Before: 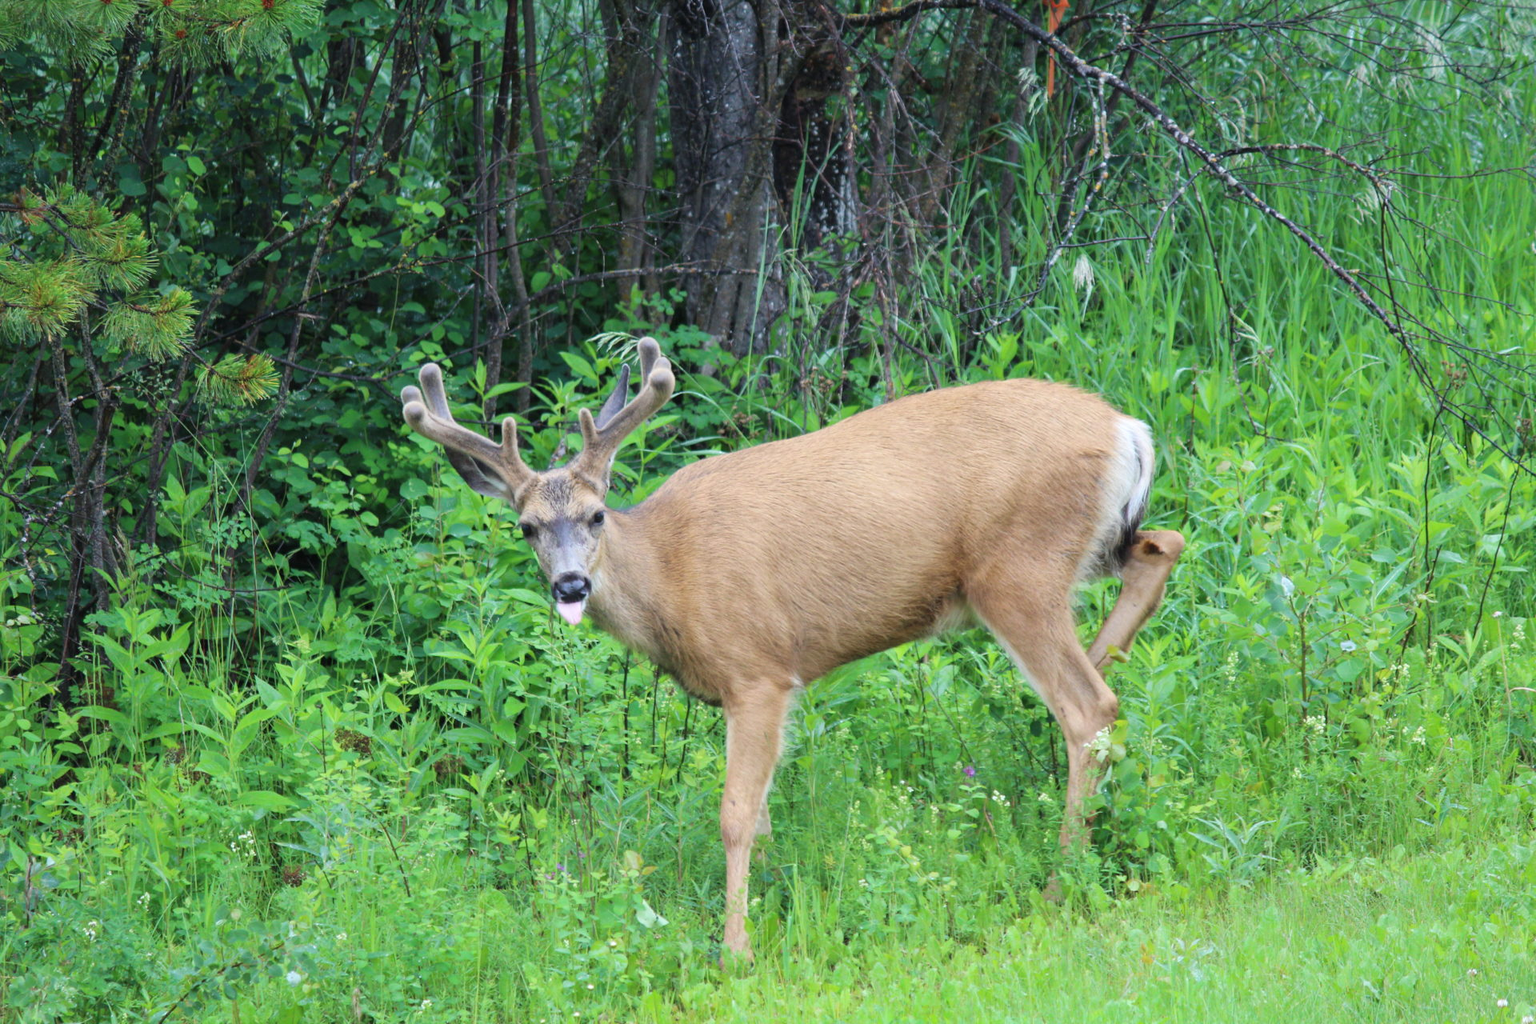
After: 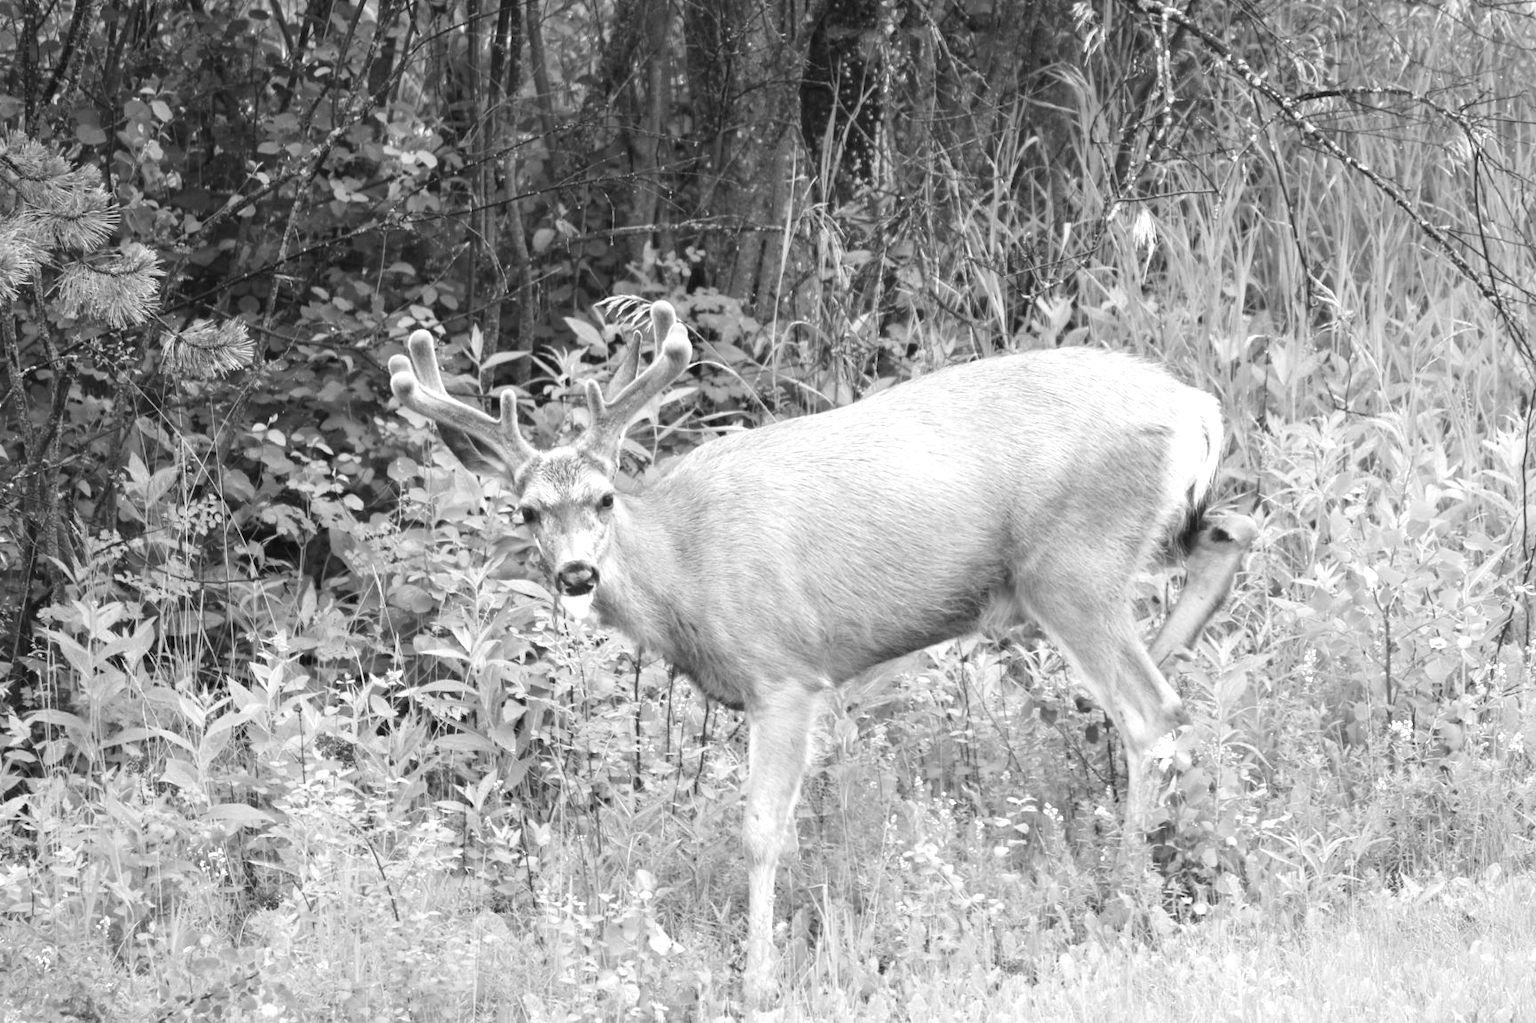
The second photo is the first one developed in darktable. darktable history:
monochrome: on, module defaults
exposure: black level correction 0, exposure 0.7 EV, compensate exposure bias true, compensate highlight preservation false
crop: left 3.305%, top 6.436%, right 6.389%, bottom 3.258%
